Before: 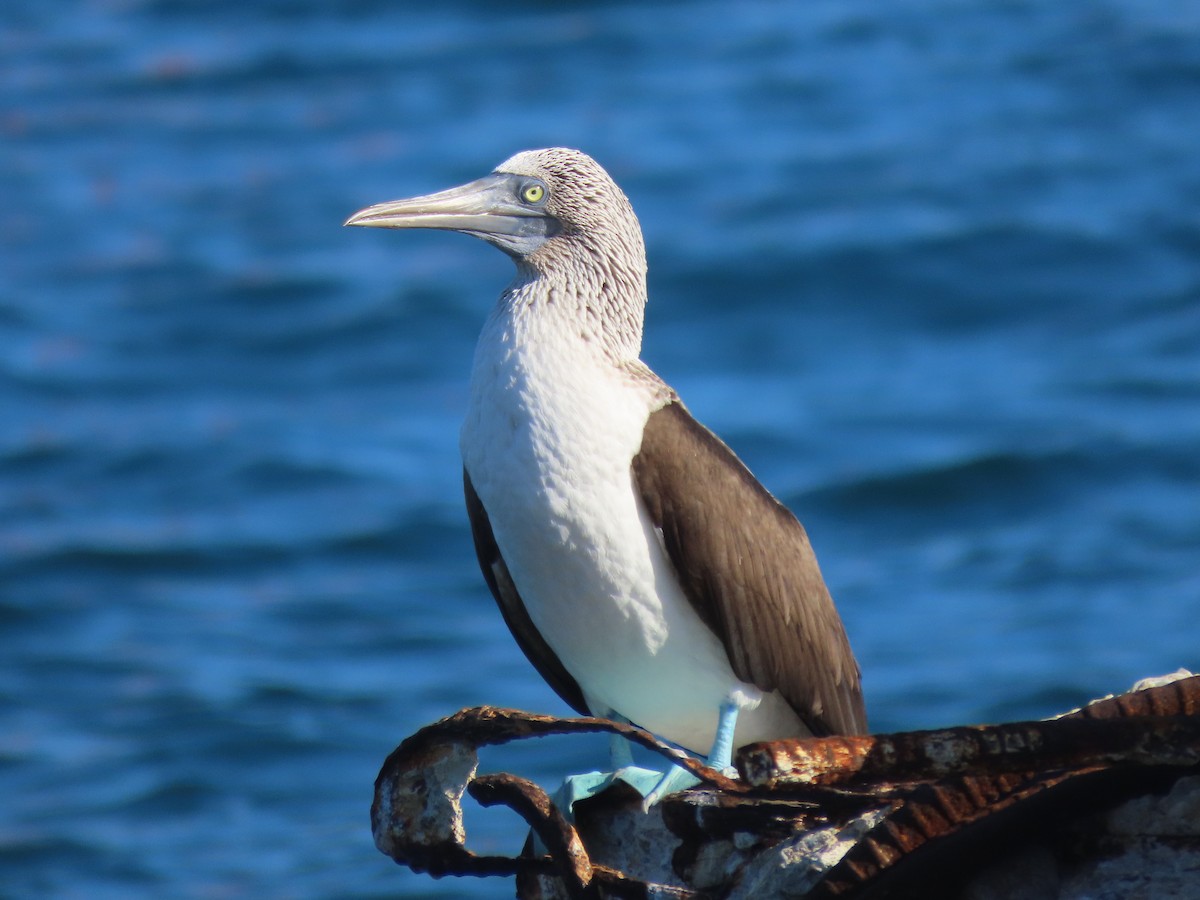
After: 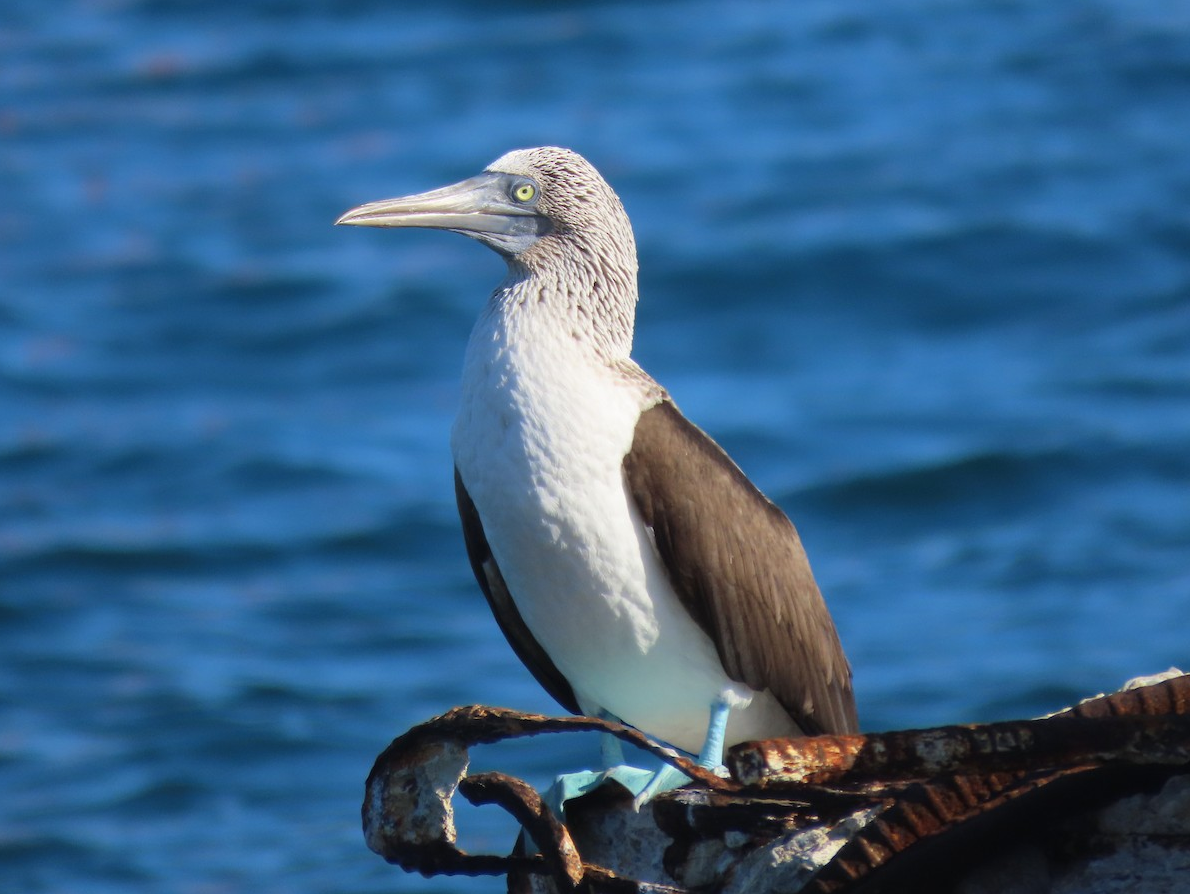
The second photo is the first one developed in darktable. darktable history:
crop and rotate: left 0.825%, top 0.156%, bottom 0.417%
